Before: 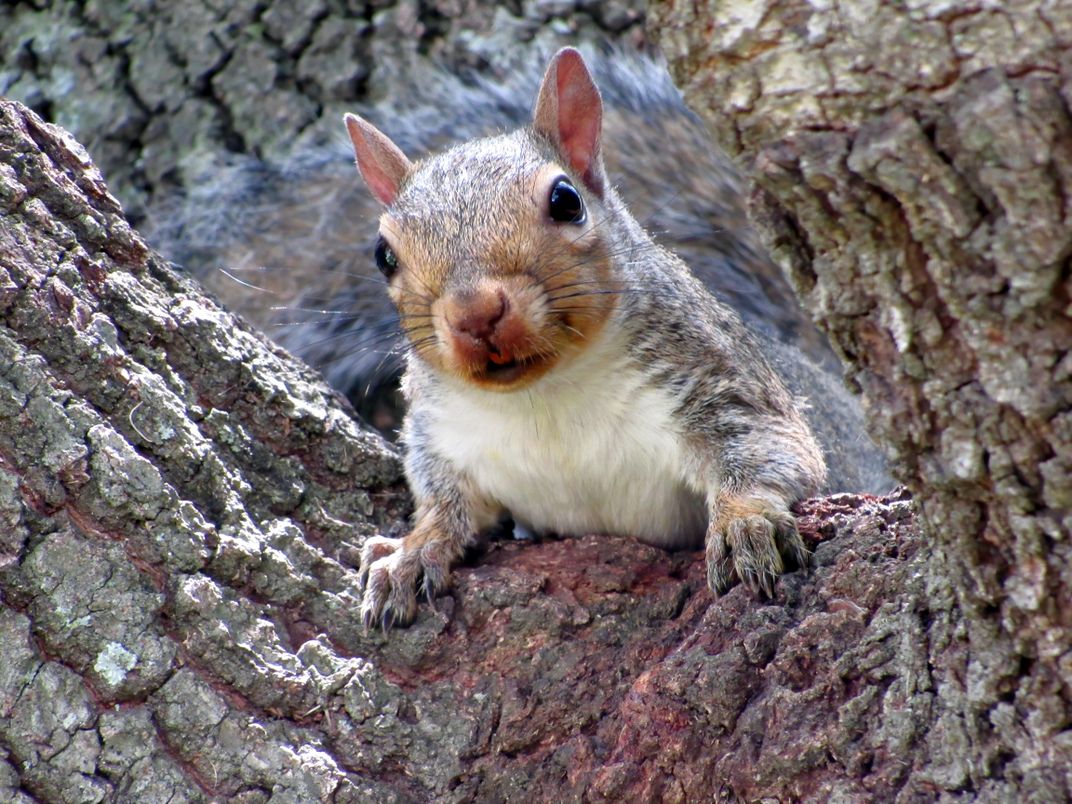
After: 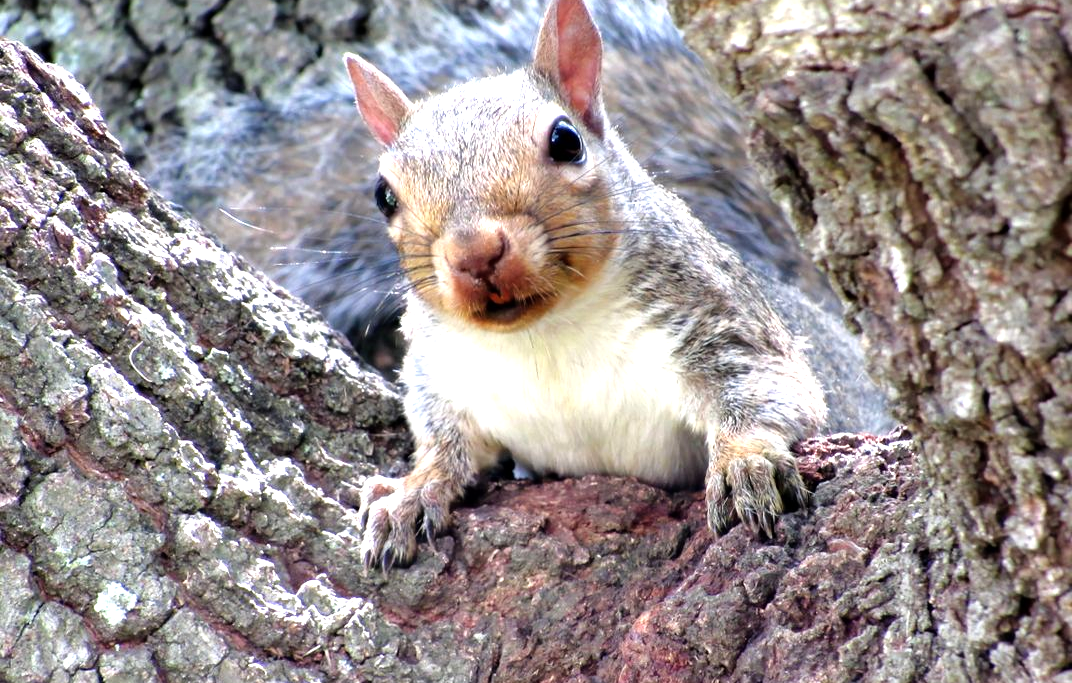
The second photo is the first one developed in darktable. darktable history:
color zones: curves: ch1 [(0, 0.469) (0.001, 0.469) (0.12, 0.446) (0.248, 0.469) (0.5, 0.5) (0.748, 0.5) (0.999, 0.469) (1, 0.469)]
crop: top 7.576%, bottom 7.454%
tone equalizer: -8 EV -0.721 EV, -7 EV -0.699 EV, -6 EV -0.573 EV, -5 EV -0.378 EV, -3 EV 0.394 EV, -2 EV 0.6 EV, -1 EV 0.688 EV, +0 EV 0.741 EV
exposure: exposure 0.239 EV, compensate highlight preservation false
